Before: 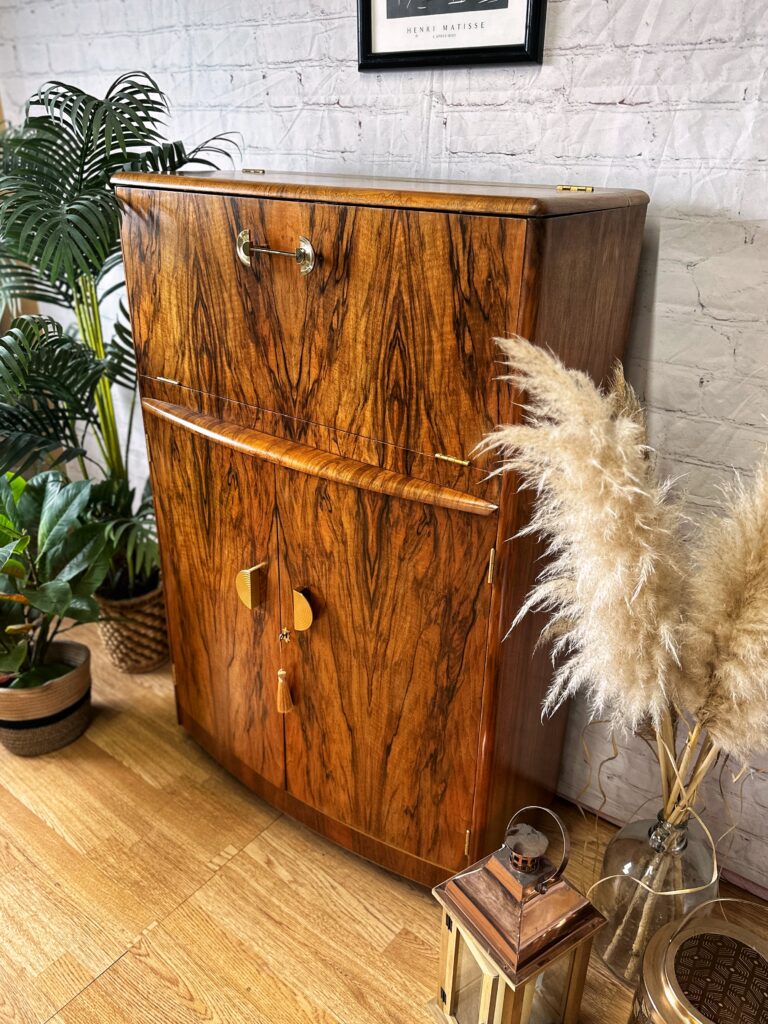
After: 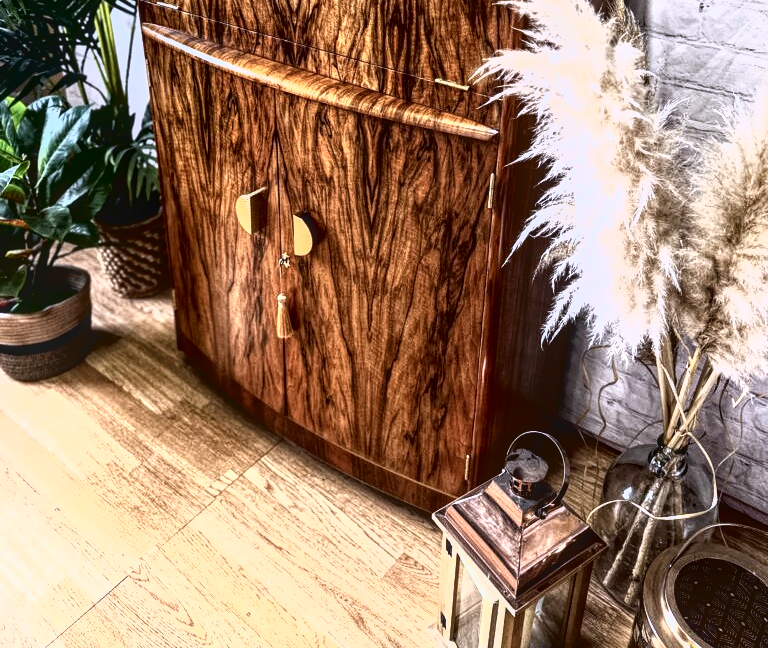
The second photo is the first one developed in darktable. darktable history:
crop and rotate: top 36.648%
color calibration: illuminant as shot in camera, x 0.377, y 0.393, temperature 4170.57 K
tone curve: curves: ch0 [(0, 0) (0.003, 0) (0.011, 0) (0.025, 0) (0.044, 0.001) (0.069, 0.003) (0.1, 0.003) (0.136, 0.006) (0.177, 0.014) (0.224, 0.056) (0.277, 0.128) (0.335, 0.218) (0.399, 0.346) (0.468, 0.512) (0.543, 0.713) (0.623, 0.898) (0.709, 0.987) (0.801, 0.99) (0.898, 0.99) (1, 1)], color space Lab, independent channels, preserve colors none
local contrast: highlights 74%, shadows 55%, detail 177%, midtone range 0.205
base curve: curves: ch0 [(0, 0) (0.74, 0.67) (1, 1)], preserve colors none
